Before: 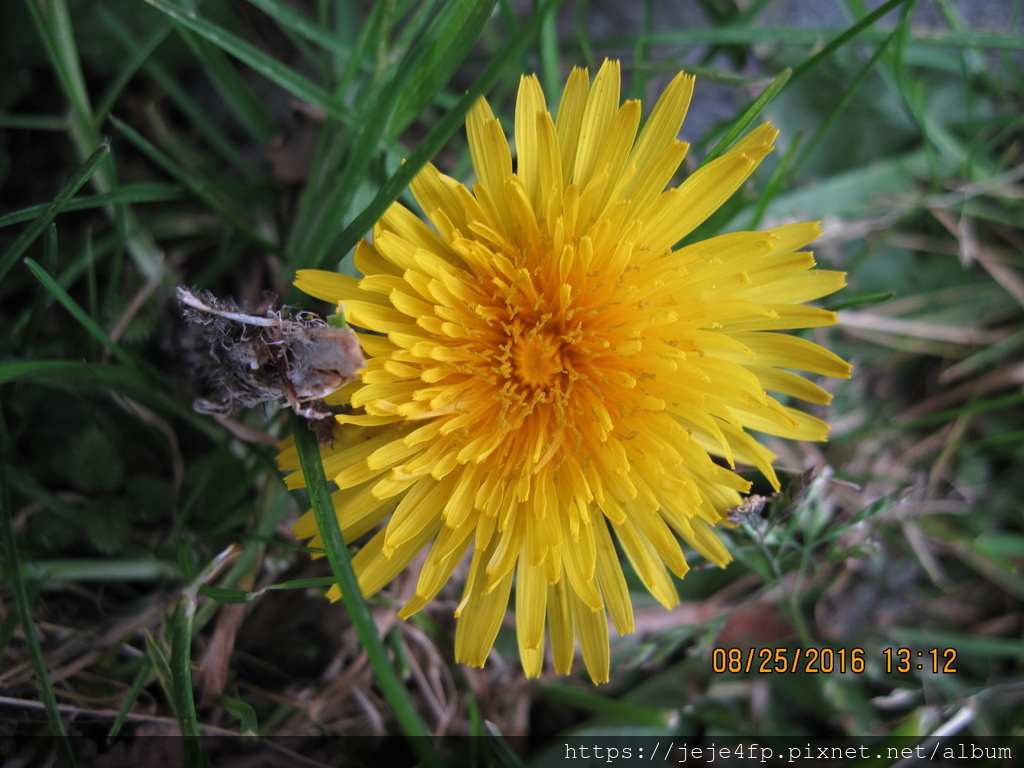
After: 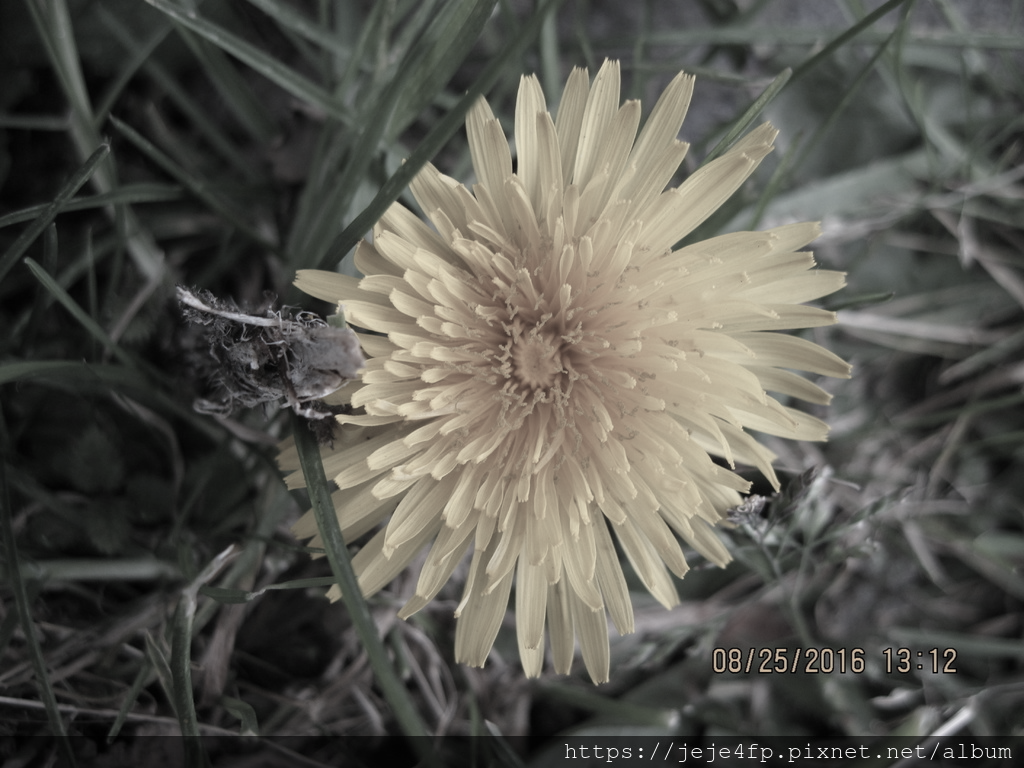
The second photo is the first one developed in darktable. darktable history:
color correction: highlights b* -0.056, saturation 0.189
